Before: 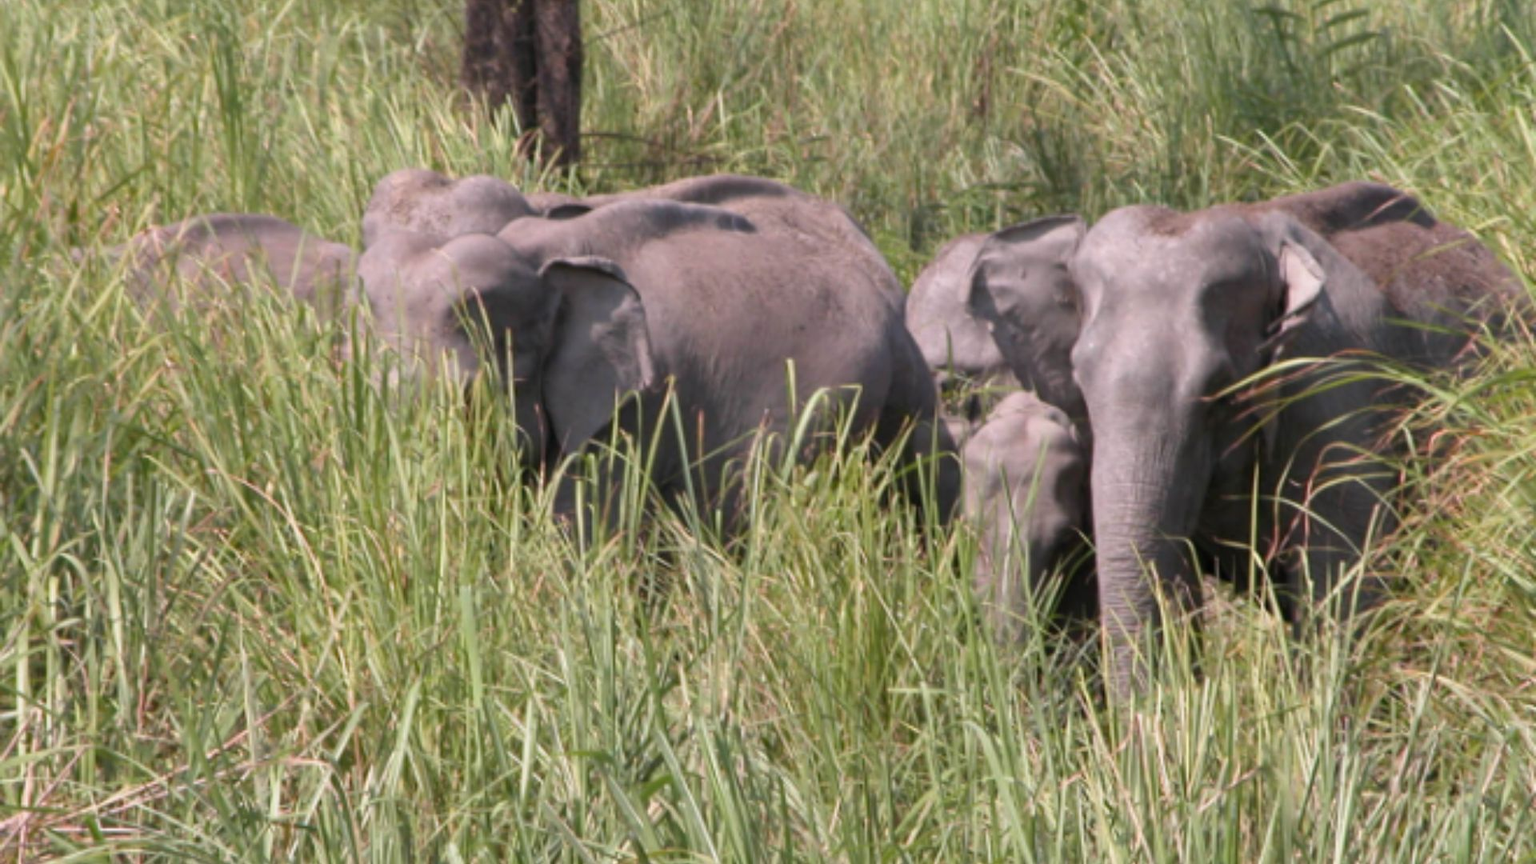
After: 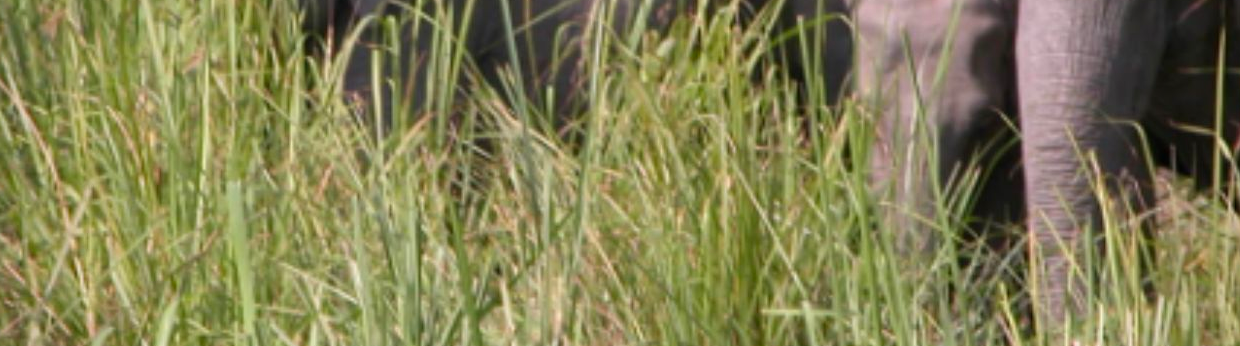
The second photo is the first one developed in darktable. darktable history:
vignetting: brightness -0.595, saturation -0.002, unbound false
contrast brightness saturation: saturation 0.185
crop: left 18.154%, top 51.043%, right 17.224%, bottom 16.914%
